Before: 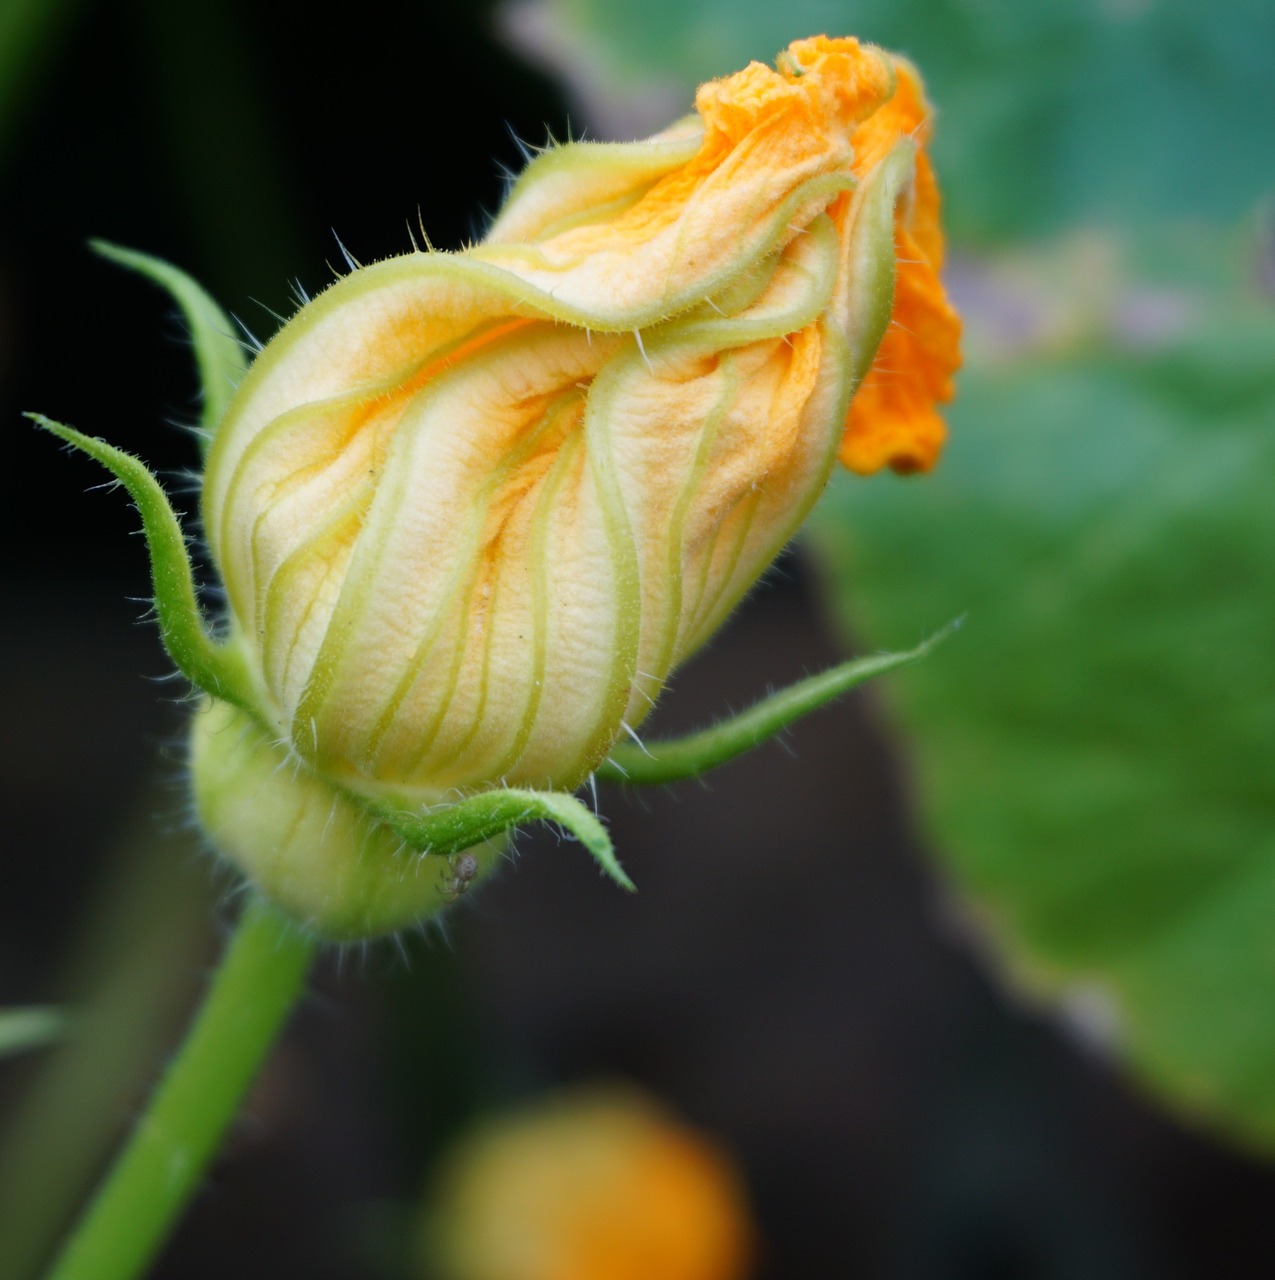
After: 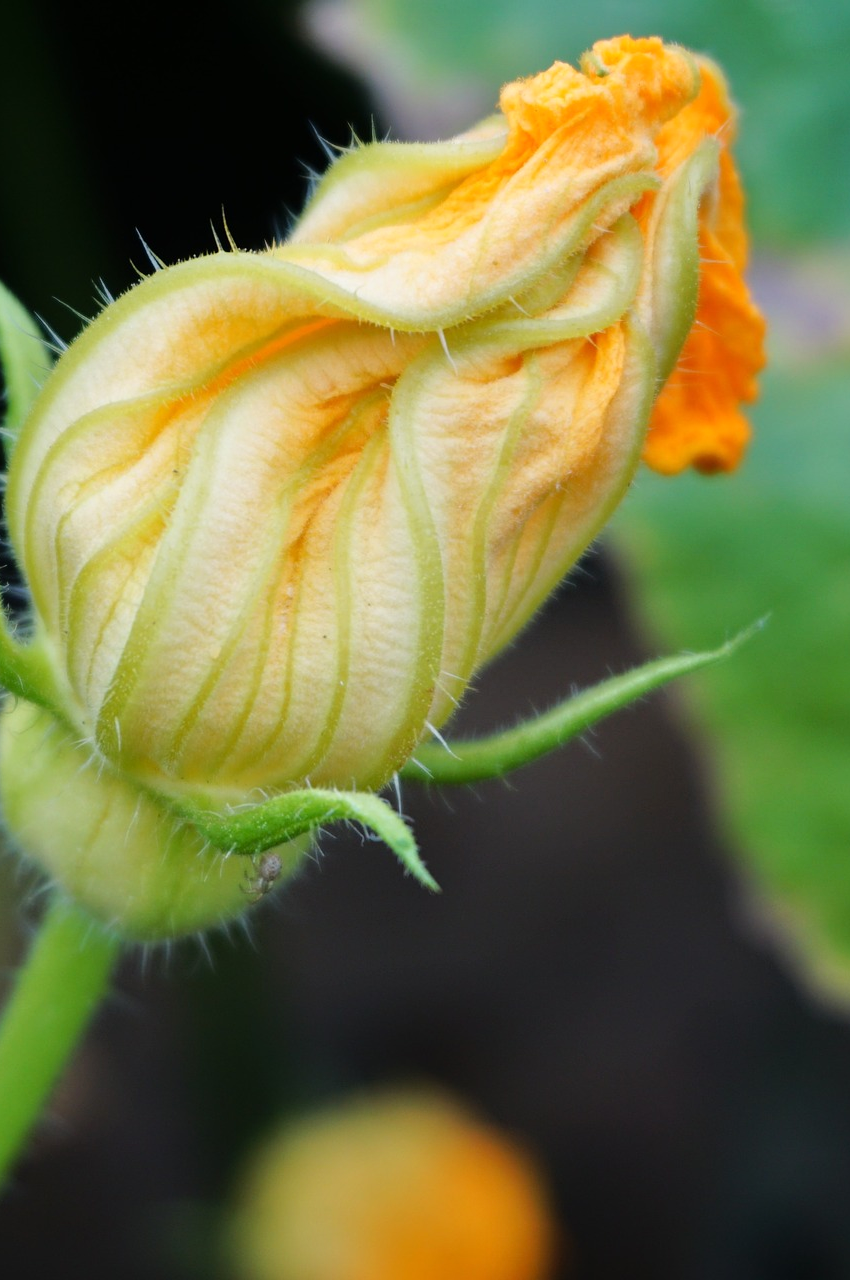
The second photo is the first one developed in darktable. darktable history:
tone equalizer: -8 EV 0.001 EV, -7 EV -0.004 EV, -6 EV 0.009 EV, -5 EV 0.032 EV, -4 EV 0.276 EV, -3 EV 0.644 EV, -2 EV 0.584 EV, -1 EV 0.187 EV, +0 EV 0.024 EV
crop and rotate: left 15.446%, right 17.836%
